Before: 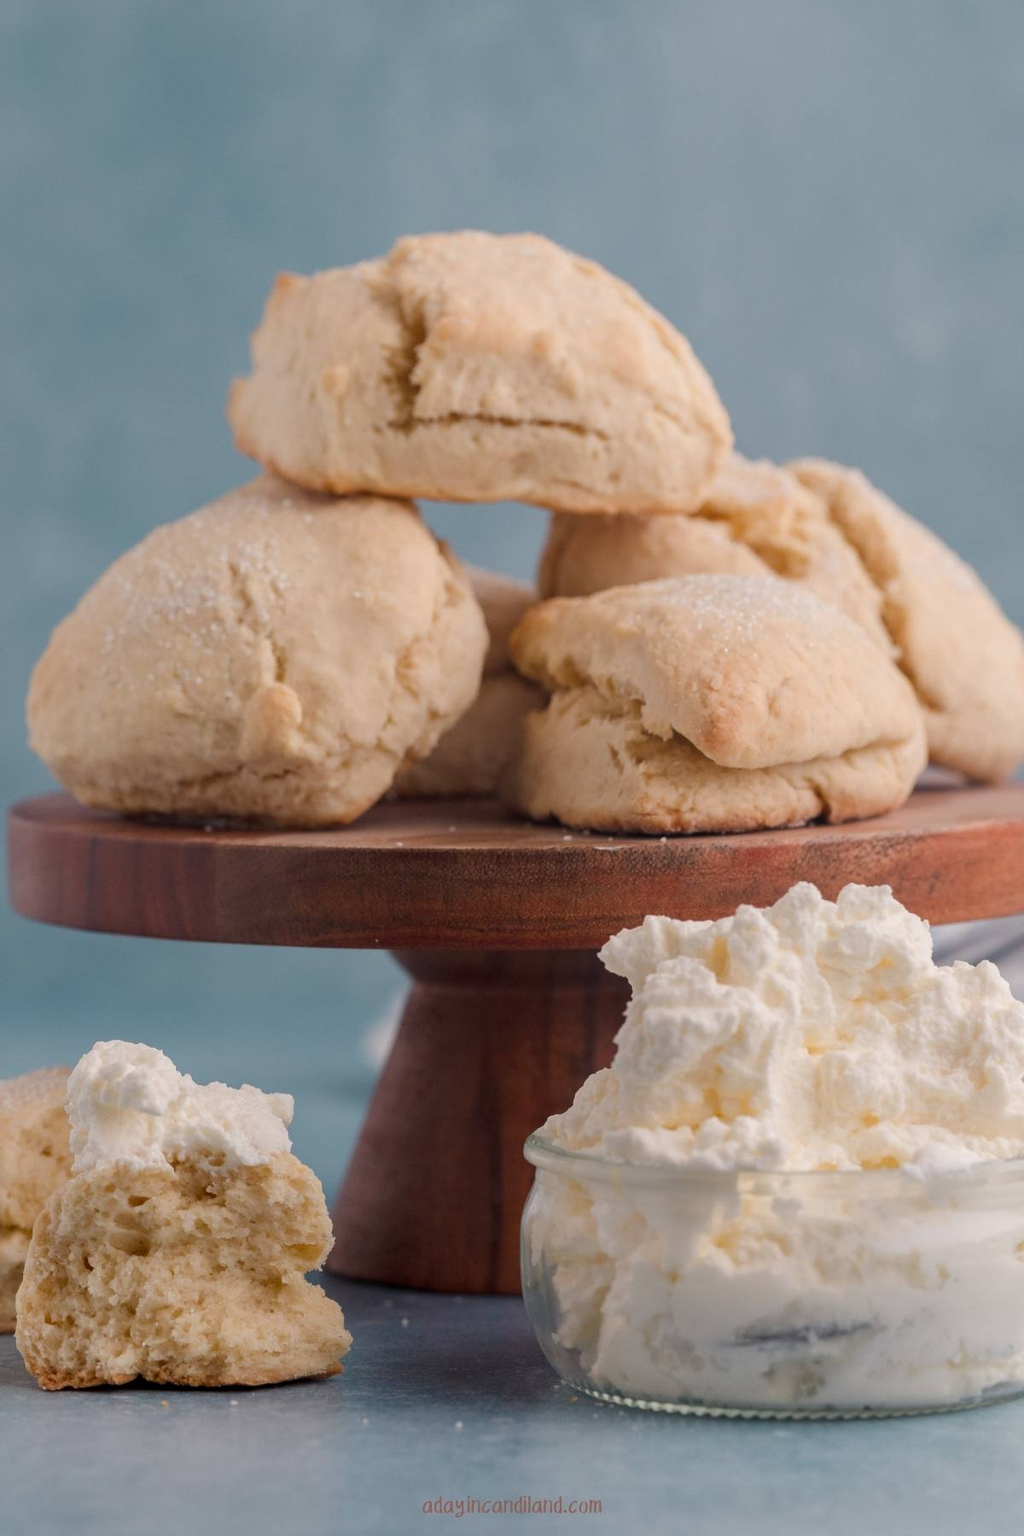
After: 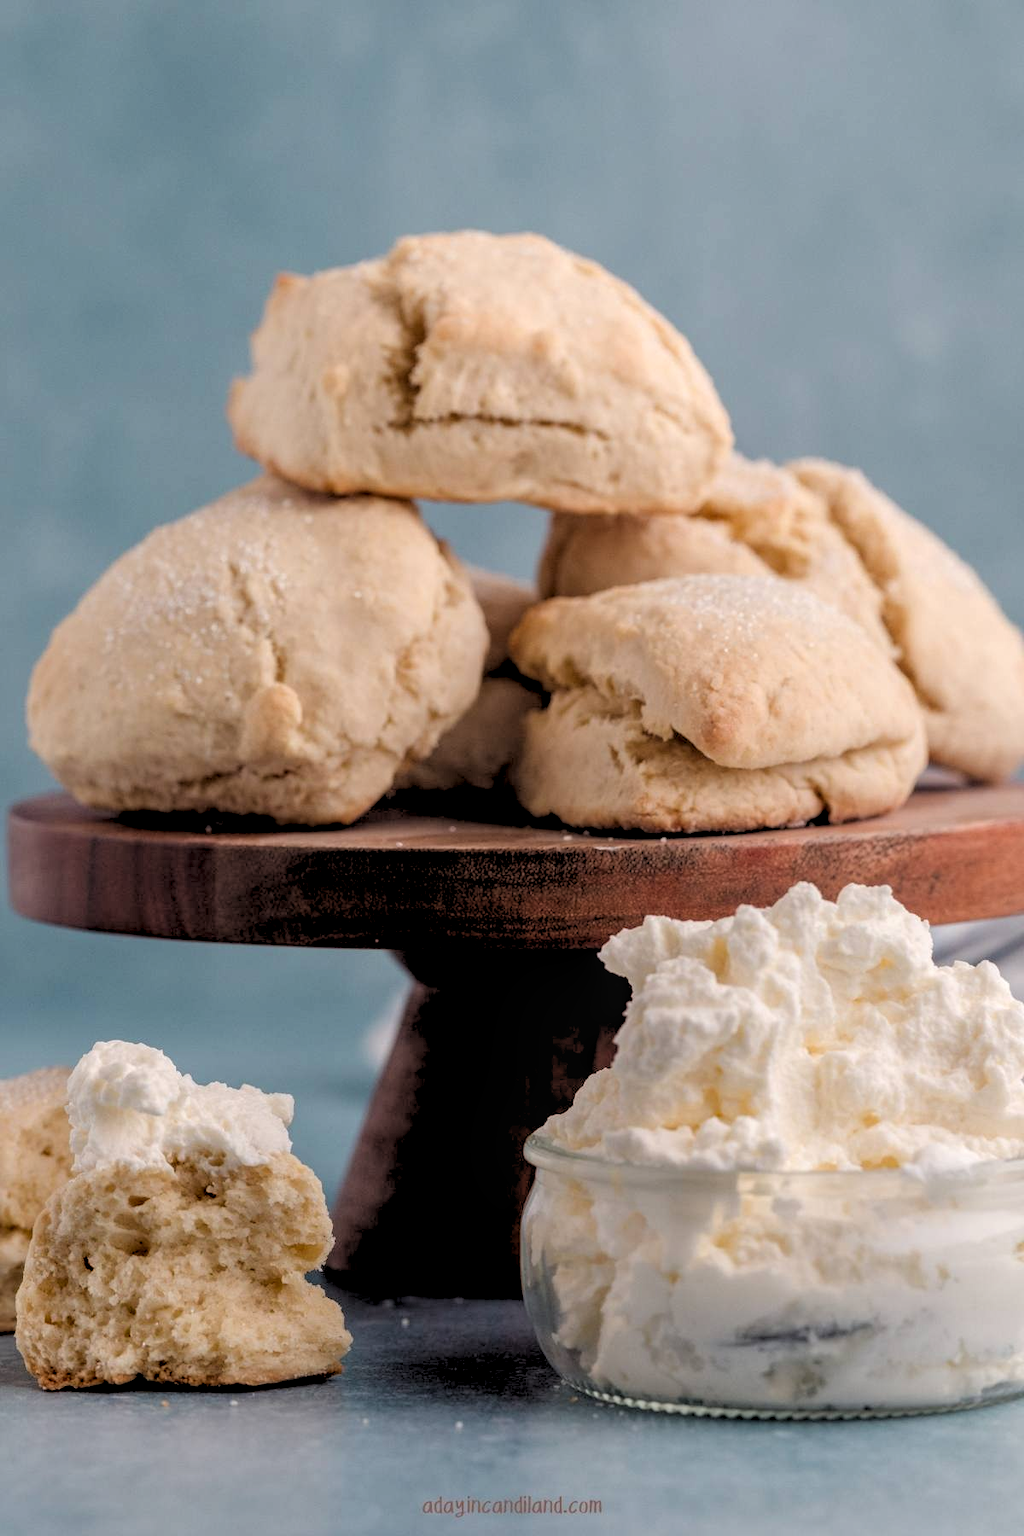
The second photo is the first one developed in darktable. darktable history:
local contrast: on, module defaults
rgb levels: levels [[0.029, 0.461, 0.922], [0, 0.5, 1], [0, 0.5, 1]]
